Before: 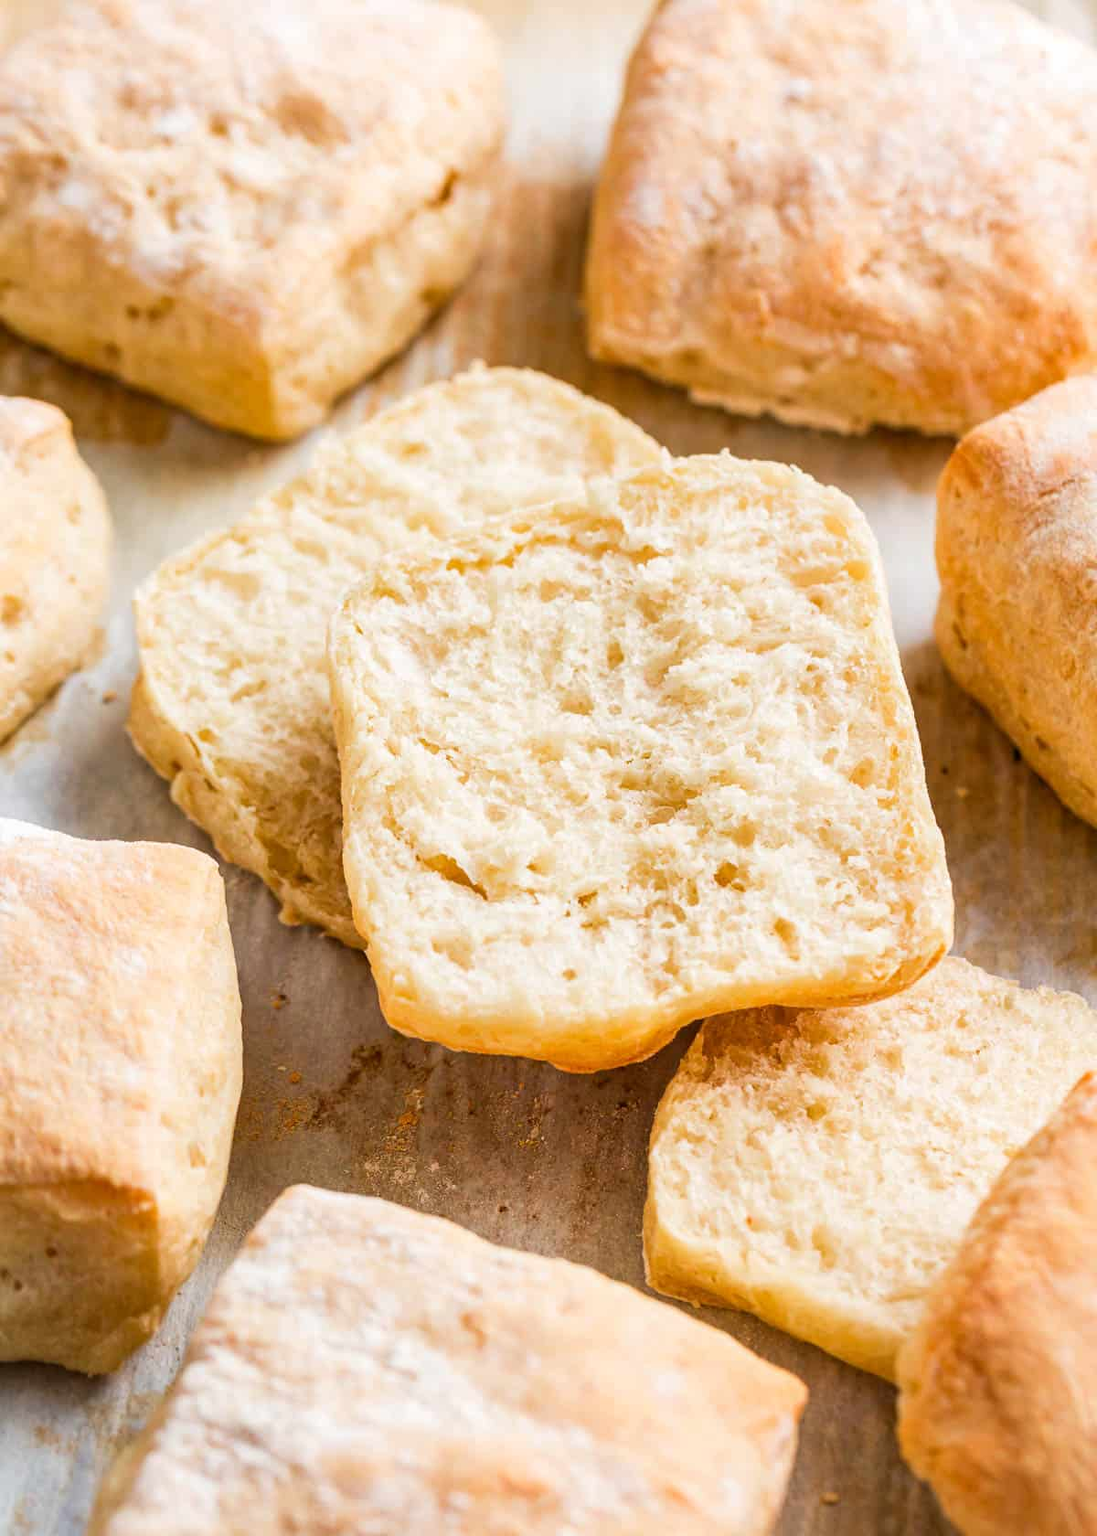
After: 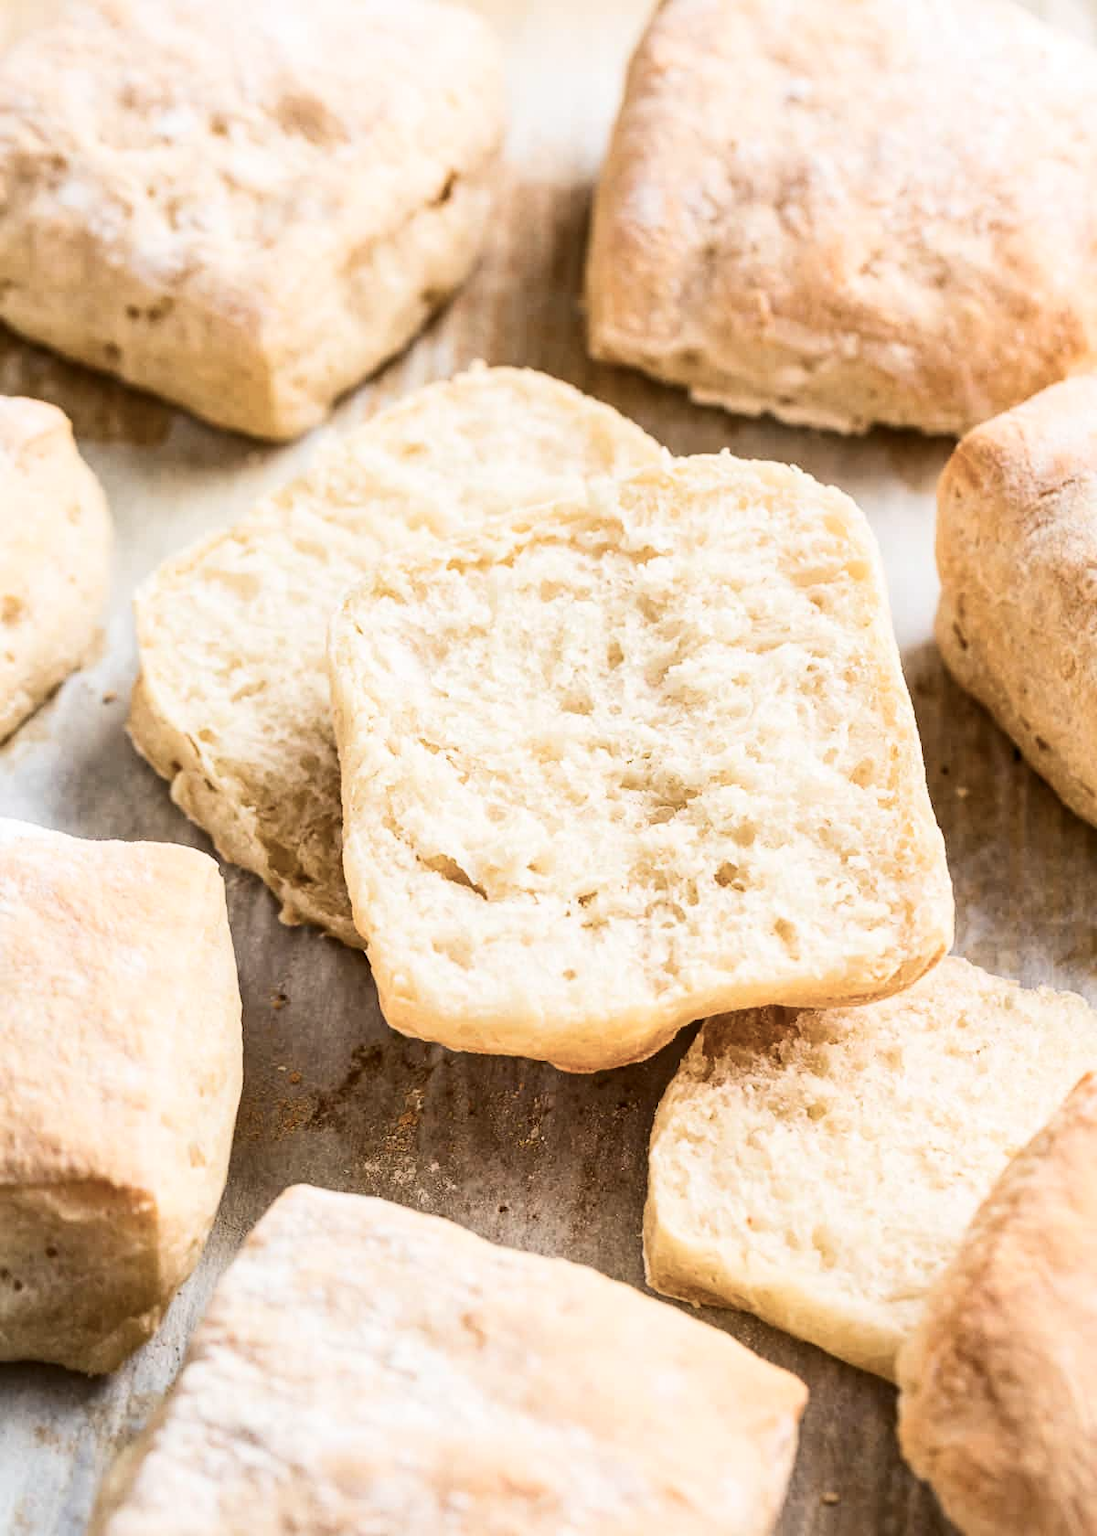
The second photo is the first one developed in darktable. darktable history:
contrast brightness saturation: contrast 0.247, saturation -0.309
